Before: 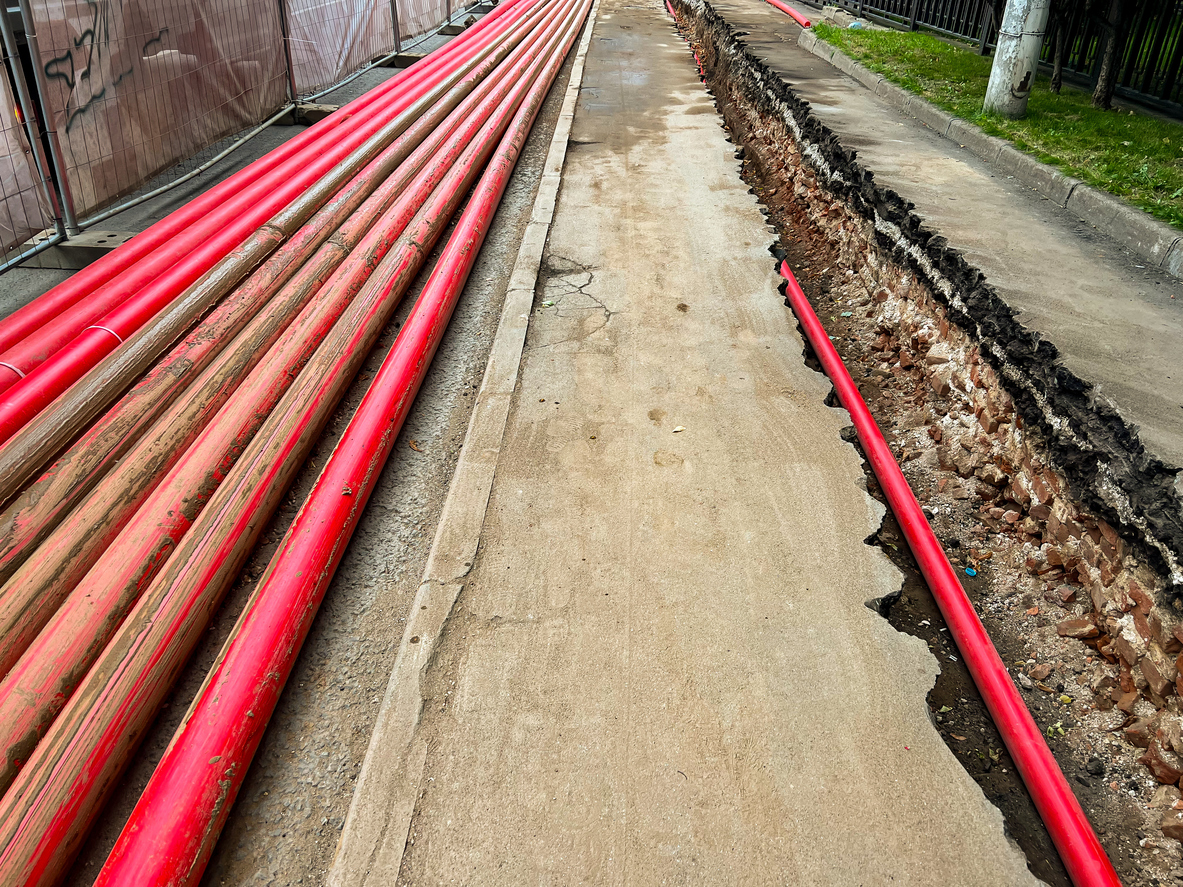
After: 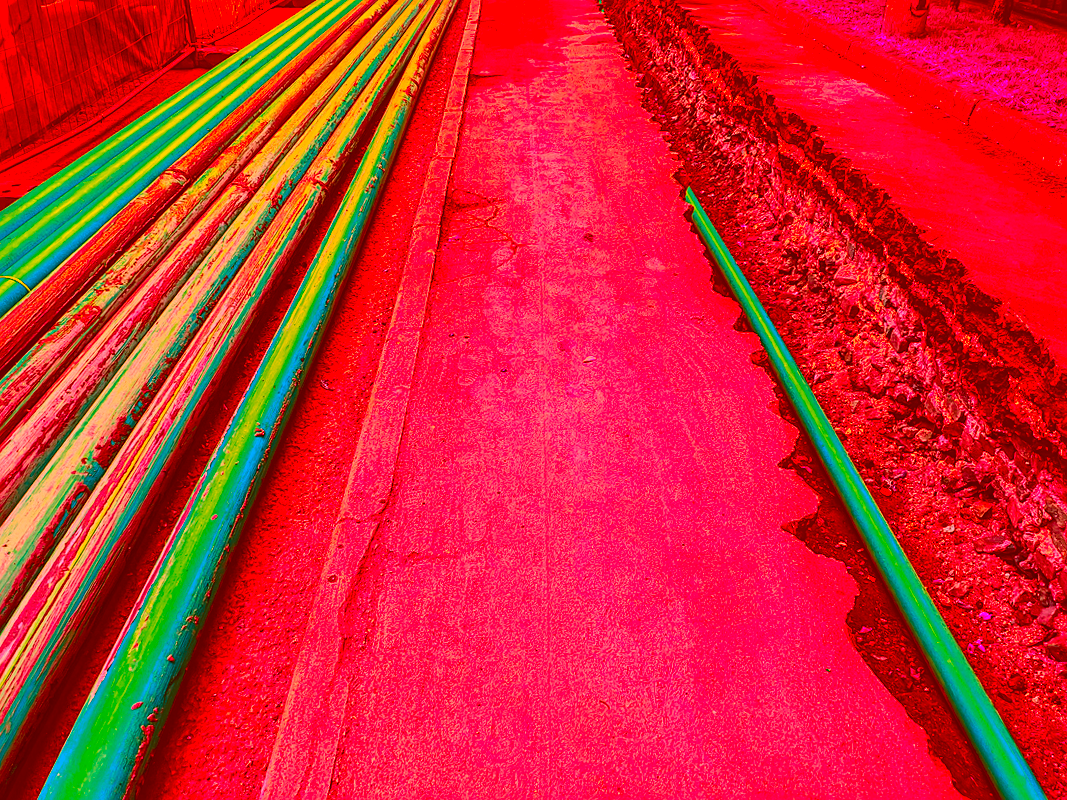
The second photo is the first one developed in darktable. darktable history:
local contrast: detail 150%
exposure: black level correction -0.005, exposure 0.054 EV, compensate highlight preservation false
color correction: highlights a* -39.68, highlights b* -40, shadows a* -40, shadows b* -40, saturation -3
crop and rotate: angle 1.96°, left 5.673%, top 5.673%
sharpen: on, module defaults
